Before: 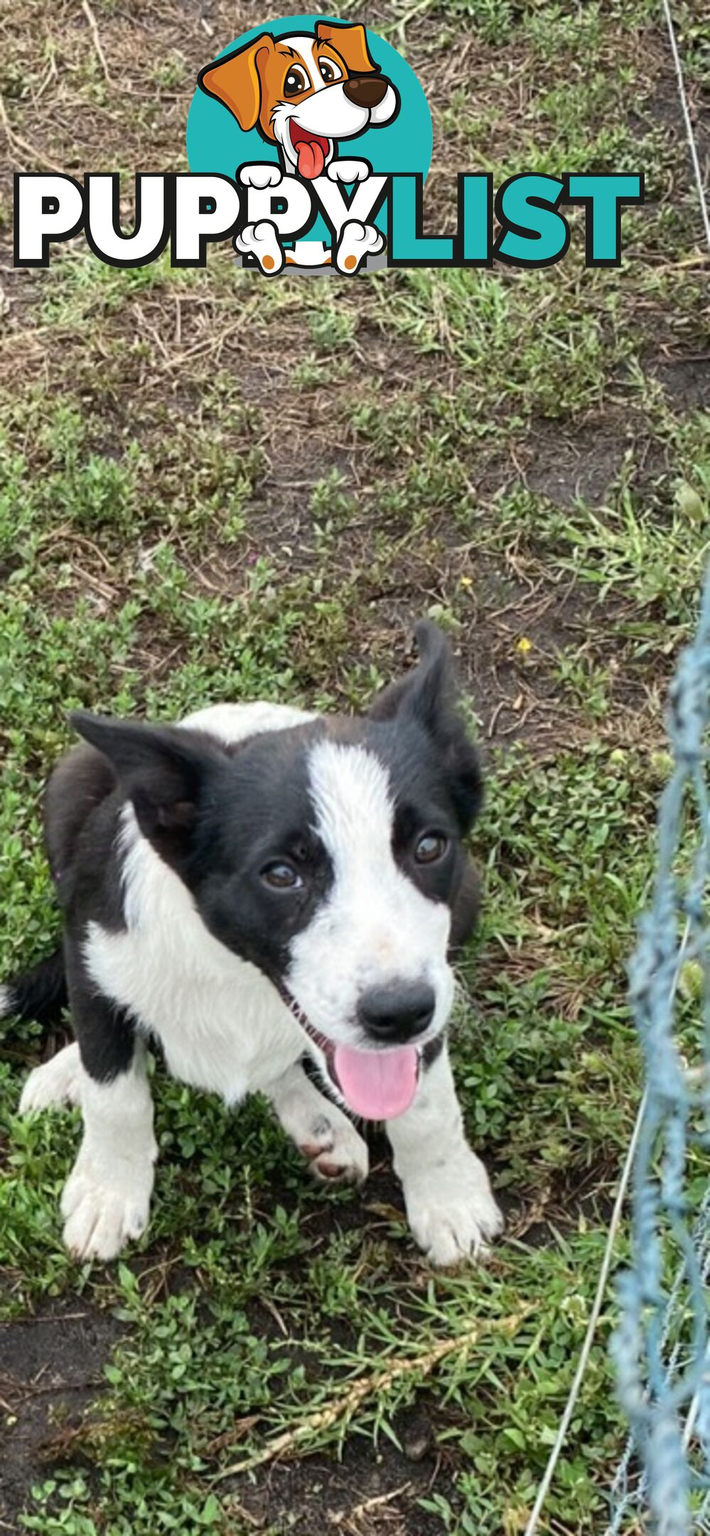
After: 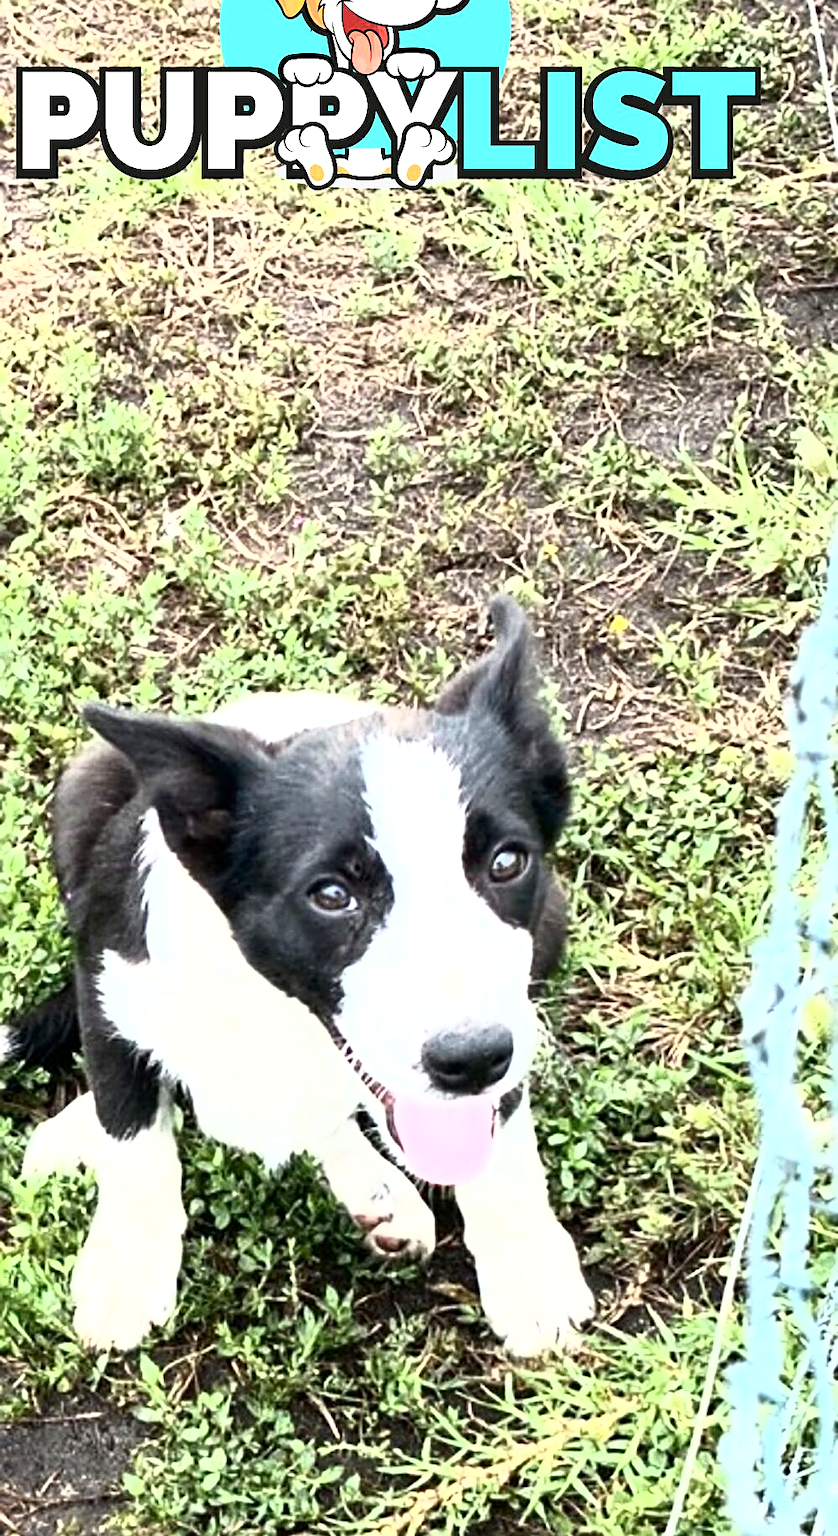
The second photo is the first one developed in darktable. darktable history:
crop: top 7.562%, bottom 7.65%
local contrast: highlights 101%, shadows 100%, detail 119%, midtone range 0.2
contrast brightness saturation: contrast 0.63, brightness 0.333, saturation 0.14
sharpen: on, module defaults
tone equalizer: on, module defaults
tone curve: curves: ch0 [(0, 0) (0.003, 0.007) (0.011, 0.011) (0.025, 0.021) (0.044, 0.04) (0.069, 0.07) (0.1, 0.129) (0.136, 0.187) (0.177, 0.254) (0.224, 0.325) (0.277, 0.398) (0.335, 0.461) (0.399, 0.513) (0.468, 0.571) (0.543, 0.624) (0.623, 0.69) (0.709, 0.777) (0.801, 0.86) (0.898, 0.953) (1, 1)], color space Lab, independent channels, preserve colors none
exposure: exposure 0.336 EV, compensate exposure bias true, compensate highlight preservation false
